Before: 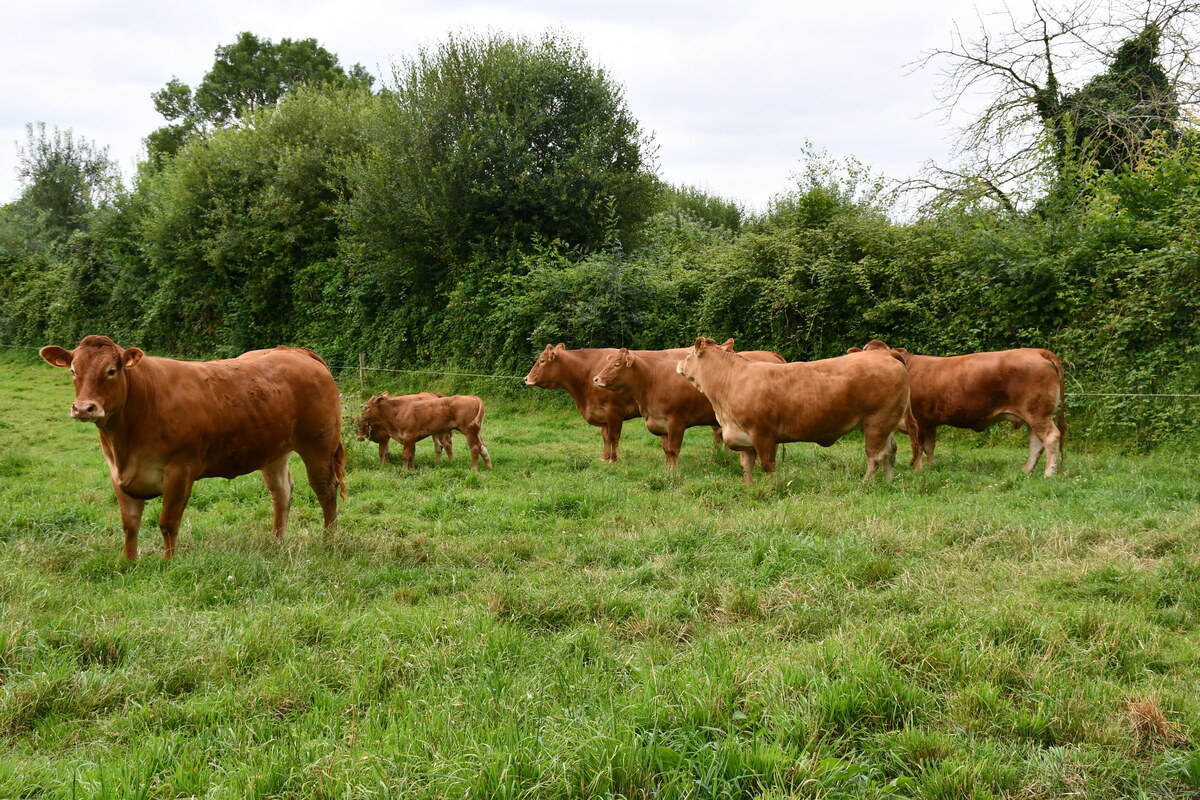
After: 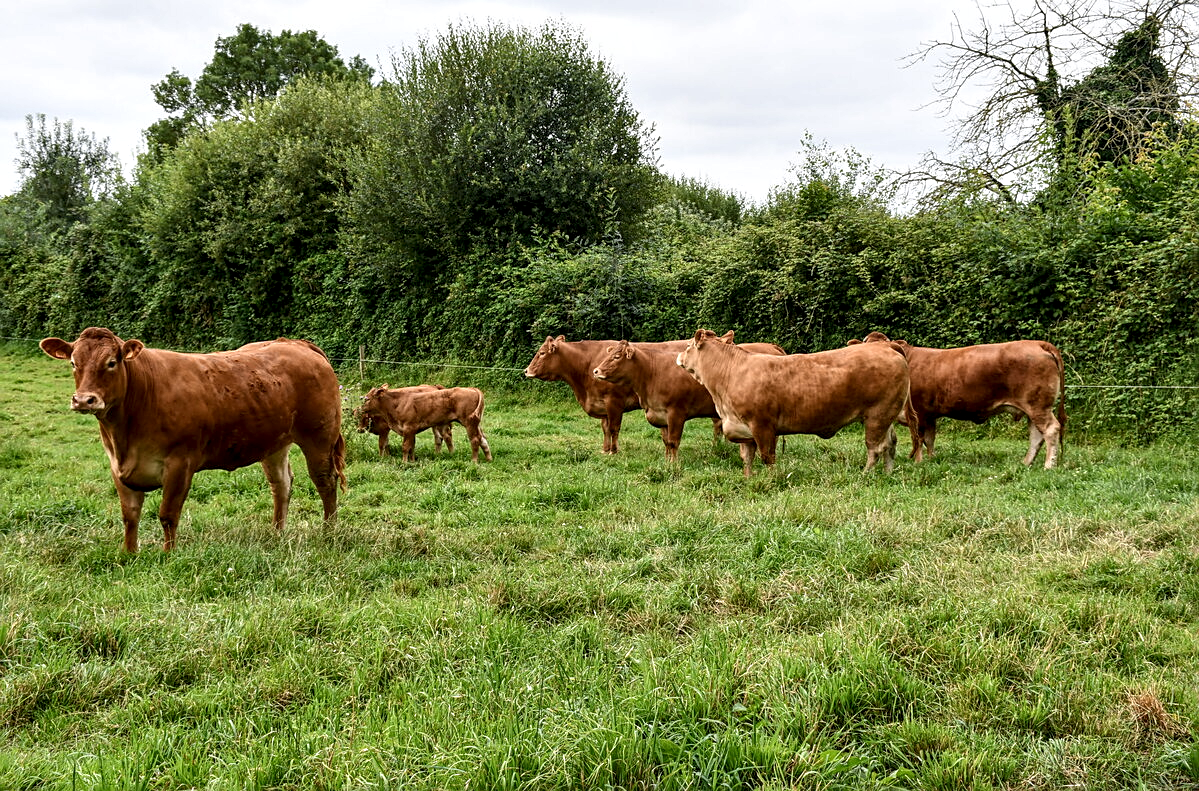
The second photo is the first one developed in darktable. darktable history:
sharpen: on, module defaults
crop: top 1.034%, right 0.013%
local contrast: detail 150%
